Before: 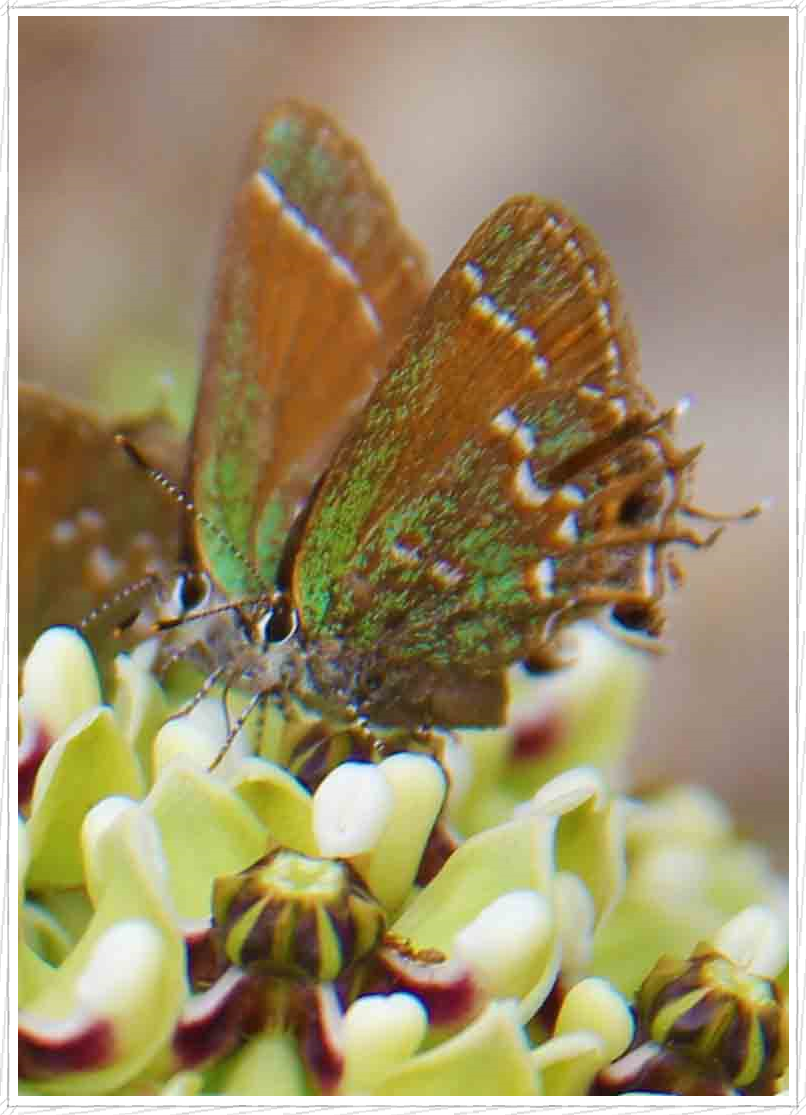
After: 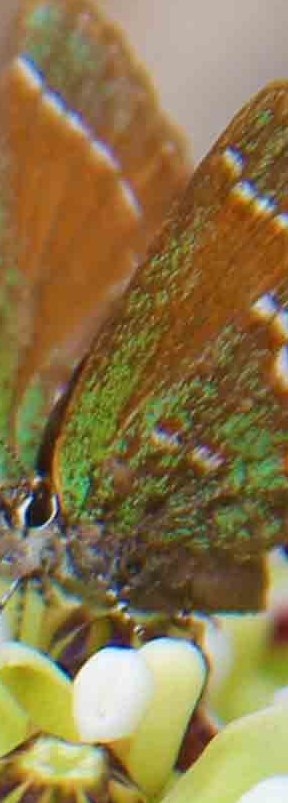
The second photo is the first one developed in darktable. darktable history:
crop and rotate: left 29.823%, top 10.397%, right 34.38%, bottom 17.581%
